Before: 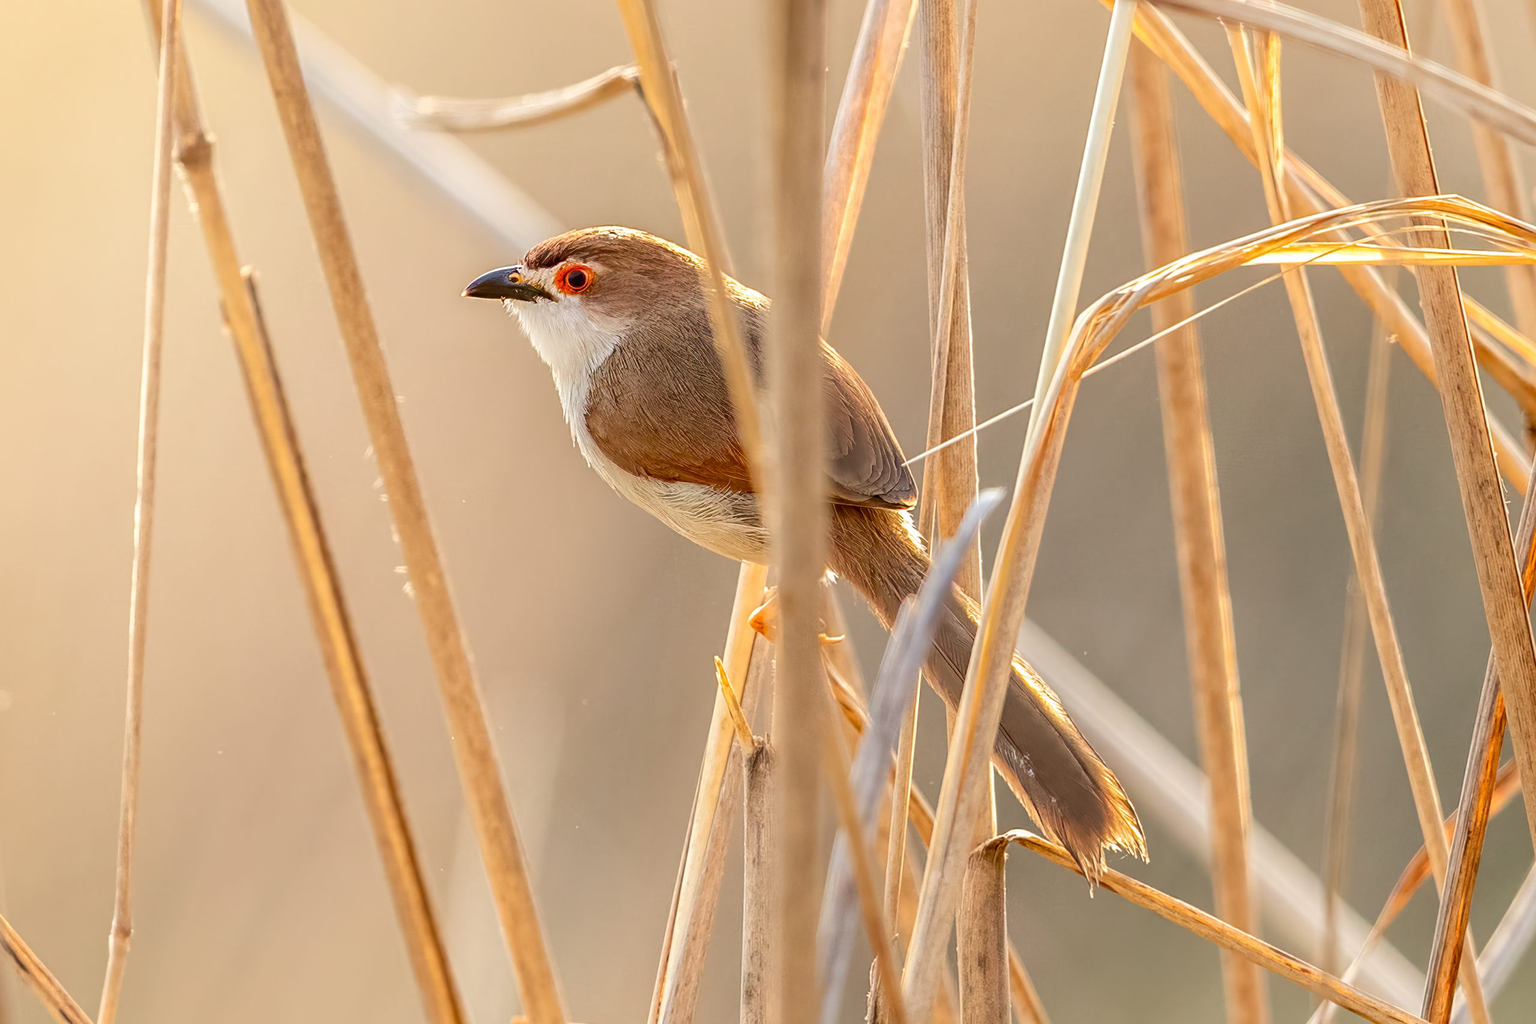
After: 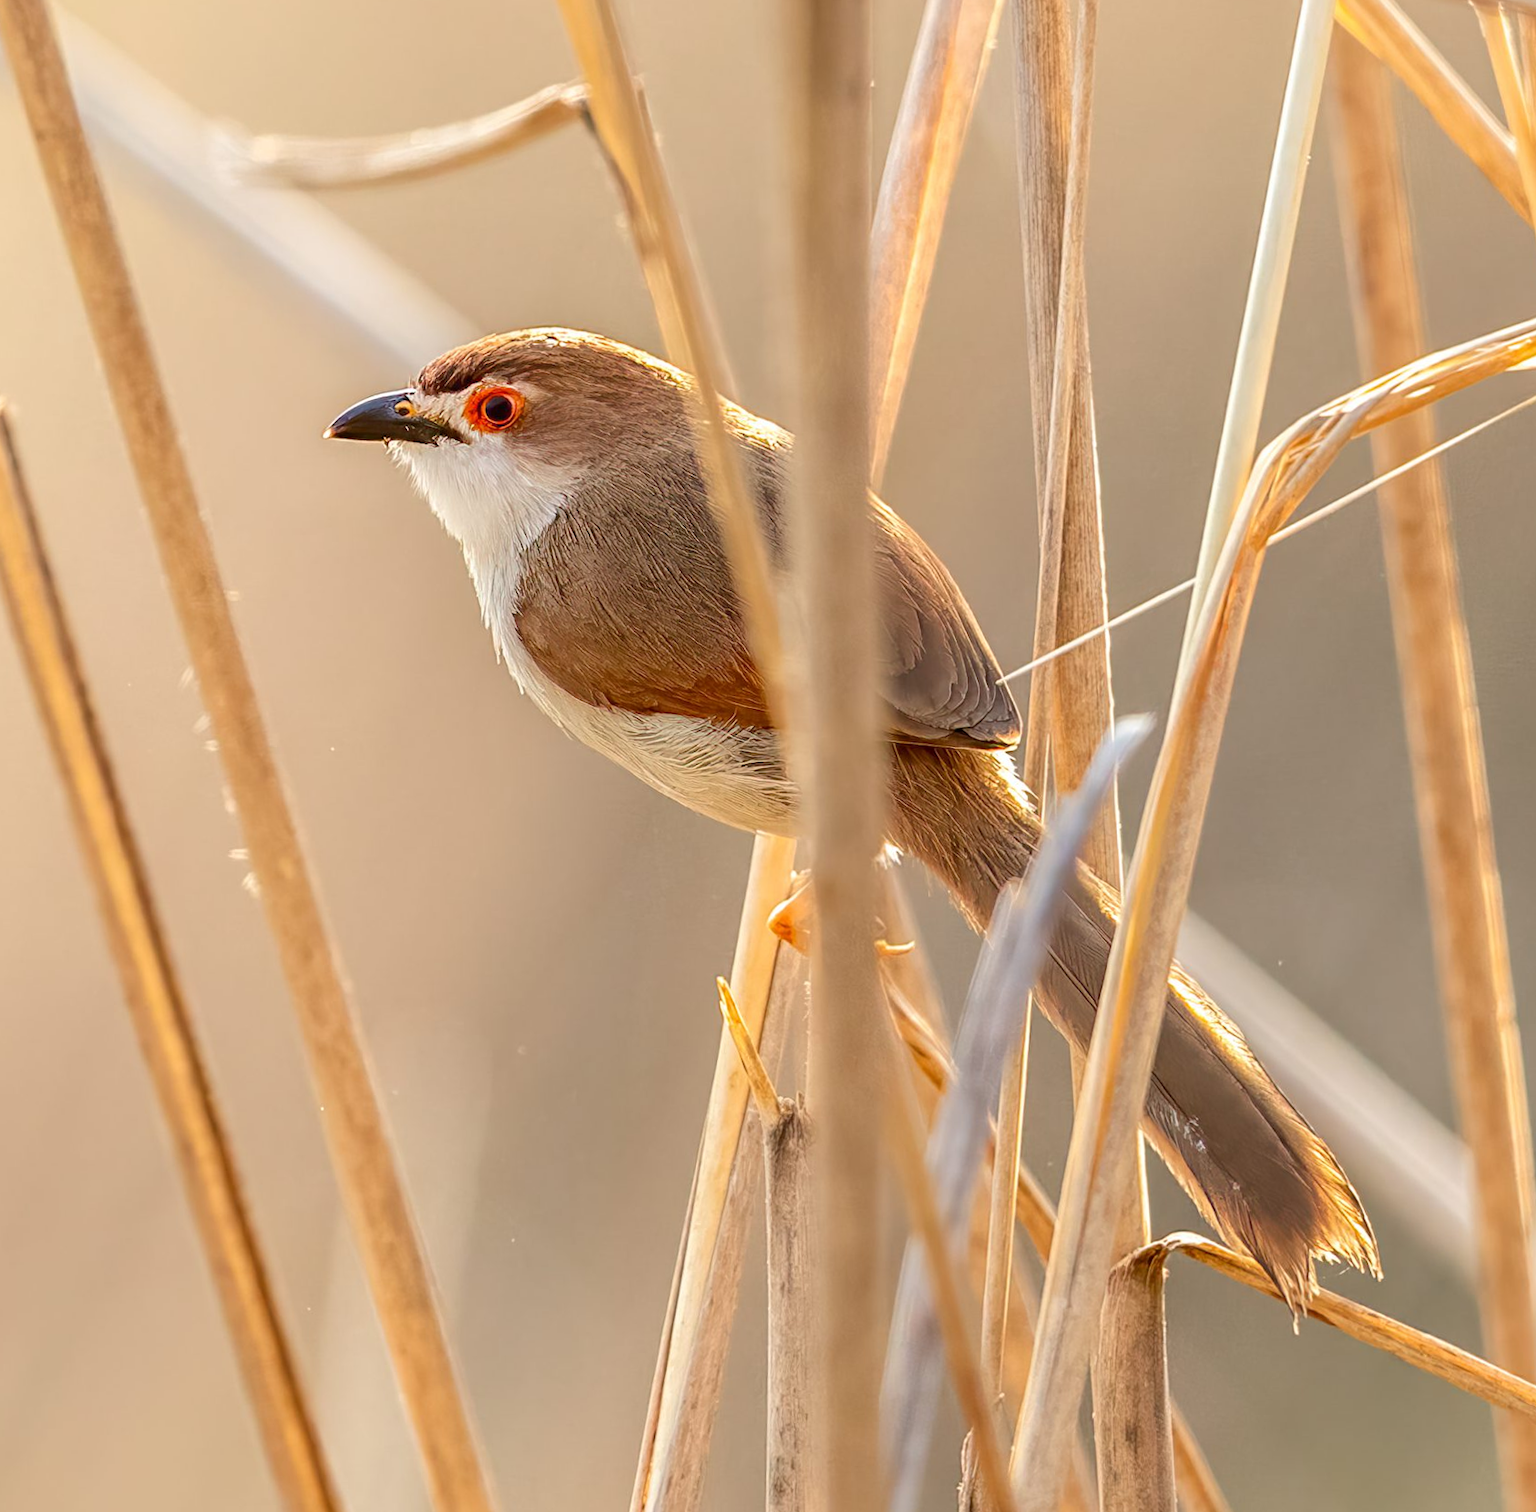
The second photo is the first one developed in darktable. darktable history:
rotate and perspective: rotation -1°, crop left 0.011, crop right 0.989, crop top 0.025, crop bottom 0.975
crop and rotate: left 15.546%, right 17.787%
